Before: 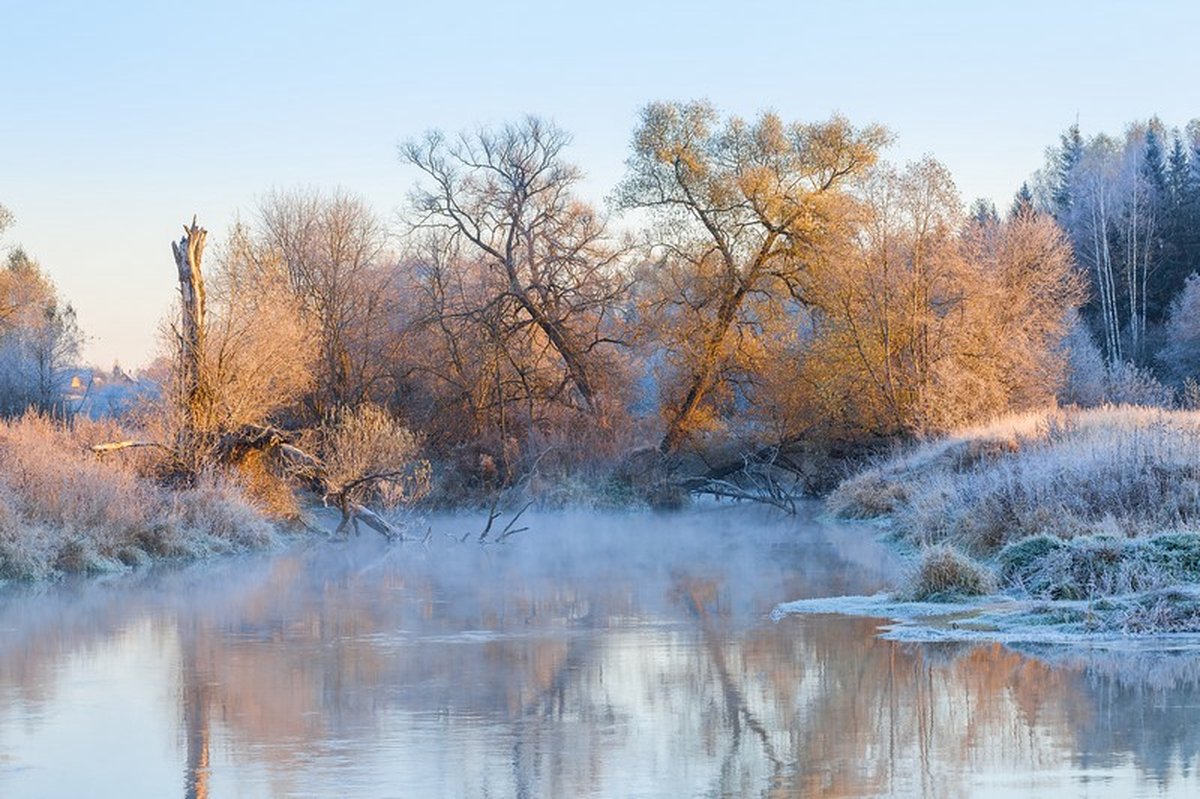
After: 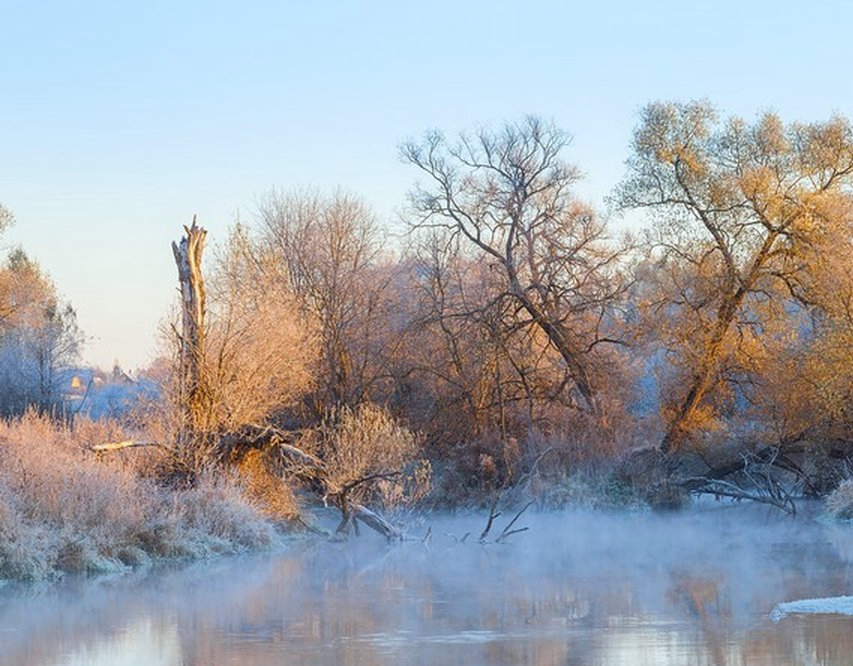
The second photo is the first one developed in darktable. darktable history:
crop: right 28.885%, bottom 16.626%
color correction: highlights a* -2.73, highlights b* -2.09, shadows a* 2.41, shadows b* 2.73
contrast equalizer: y [[0.5, 0.5, 0.472, 0.5, 0.5, 0.5], [0.5 ×6], [0.5 ×6], [0 ×6], [0 ×6]]
white balance: emerald 1
